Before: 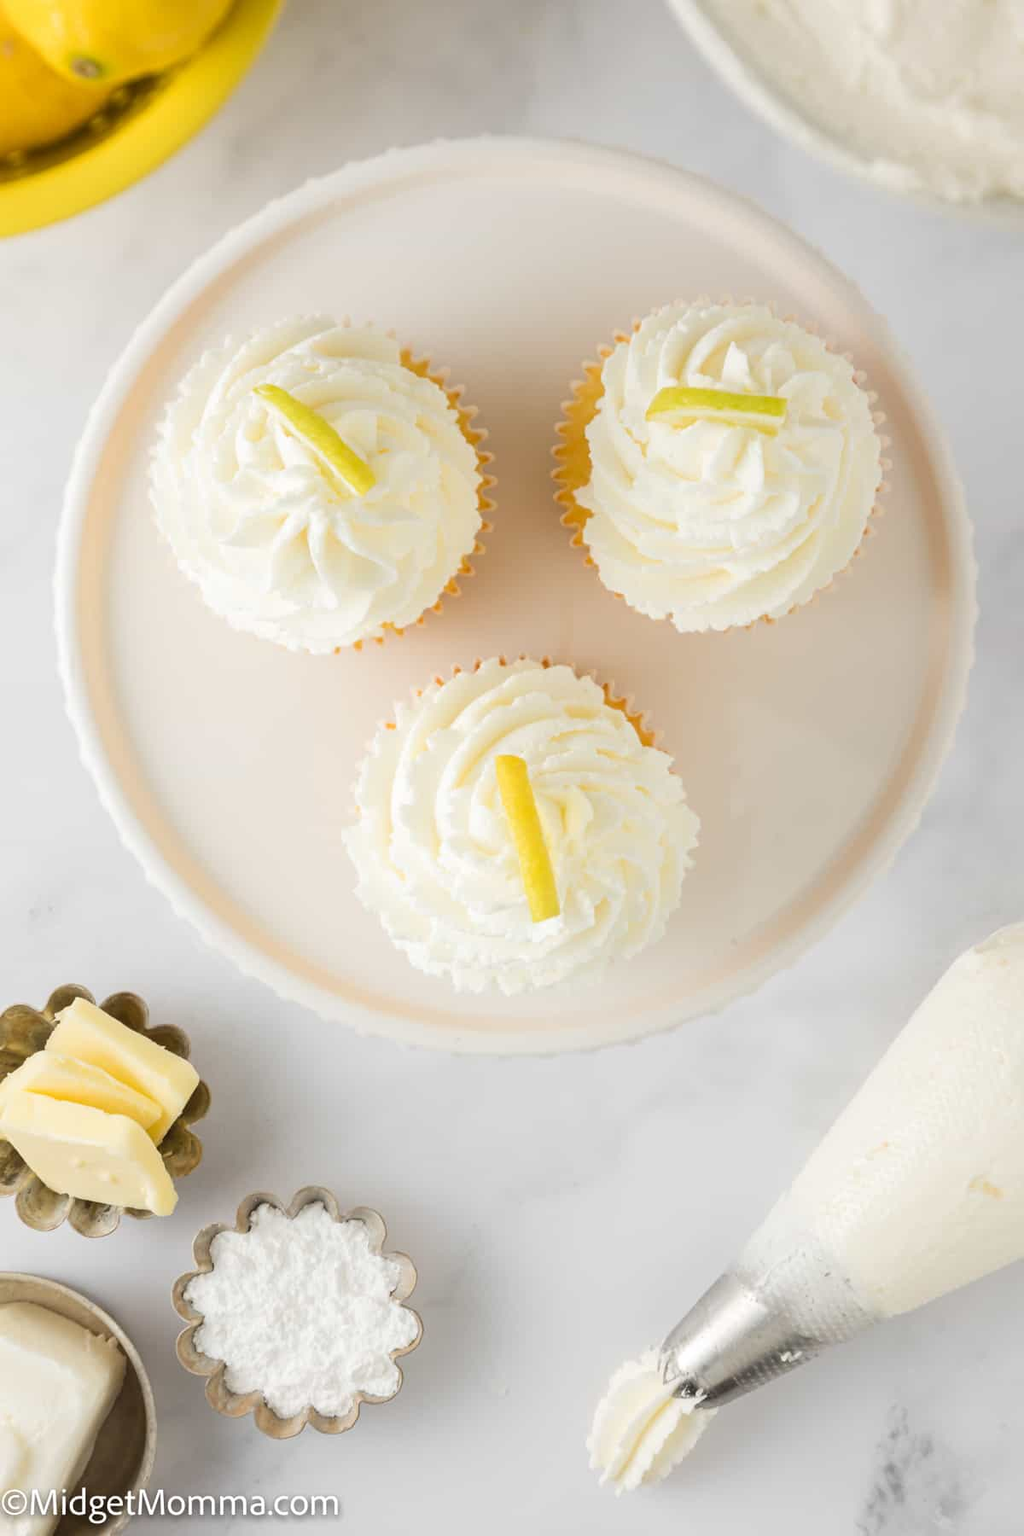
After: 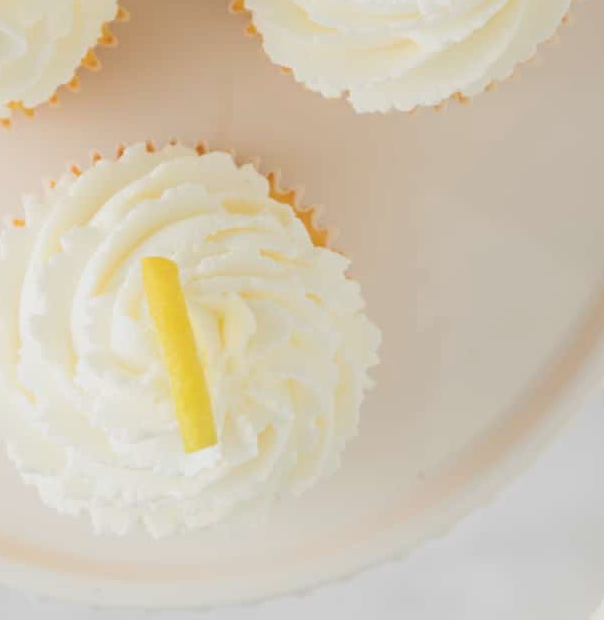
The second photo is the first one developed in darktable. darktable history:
shadows and highlights: shadows 42.86, highlights 8.01
contrast brightness saturation: contrast -0.155, brightness 0.052, saturation -0.124
crop: left 36.623%, top 34.892%, right 13.016%, bottom 30.631%
